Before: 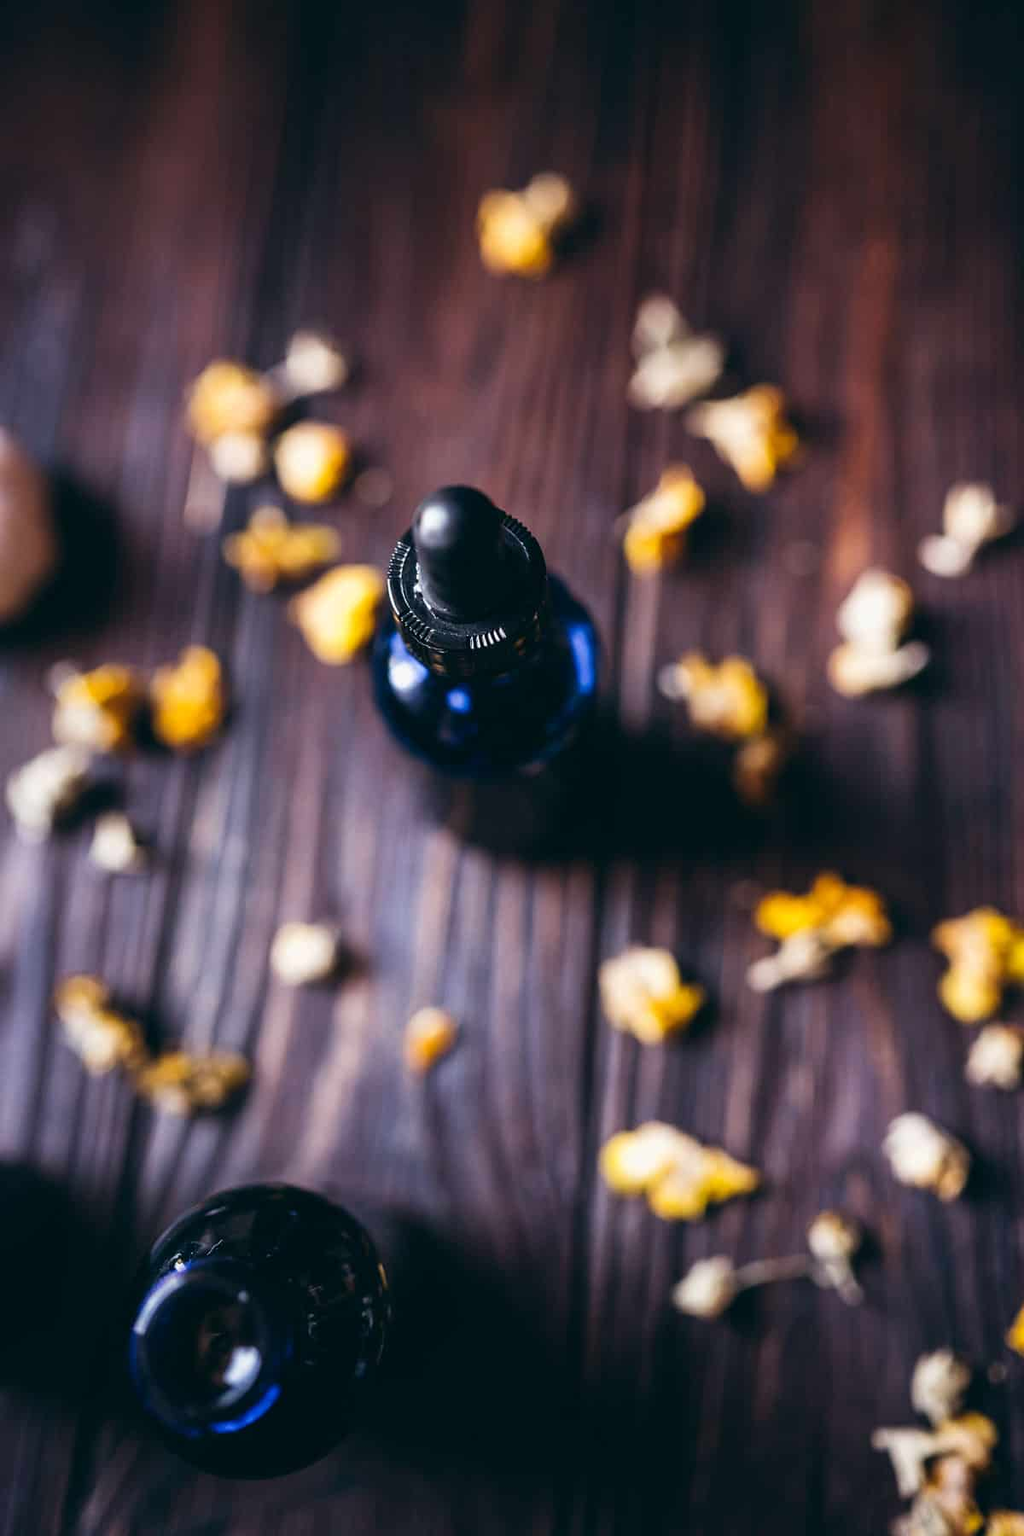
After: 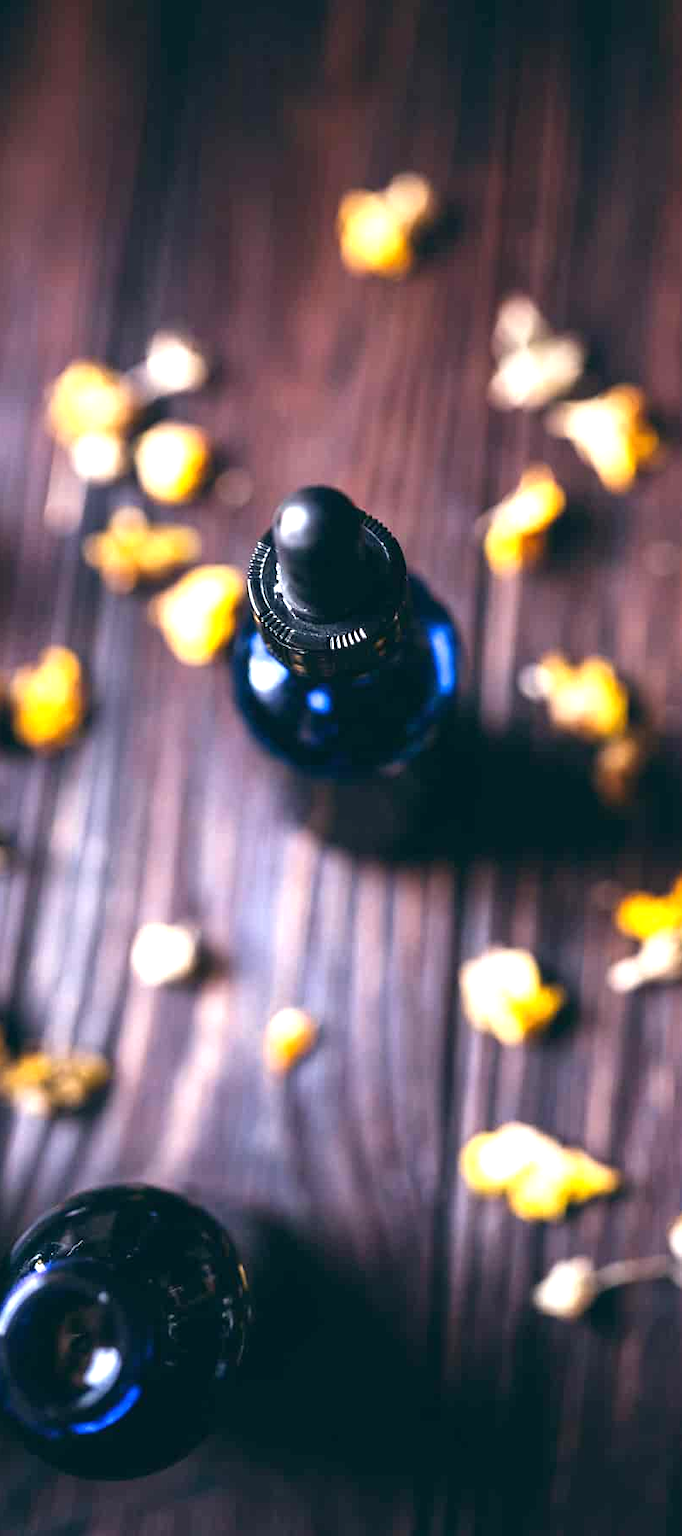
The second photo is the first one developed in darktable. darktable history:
crop and rotate: left 13.67%, right 19.715%
exposure: exposure 1 EV, compensate exposure bias true, compensate highlight preservation false
